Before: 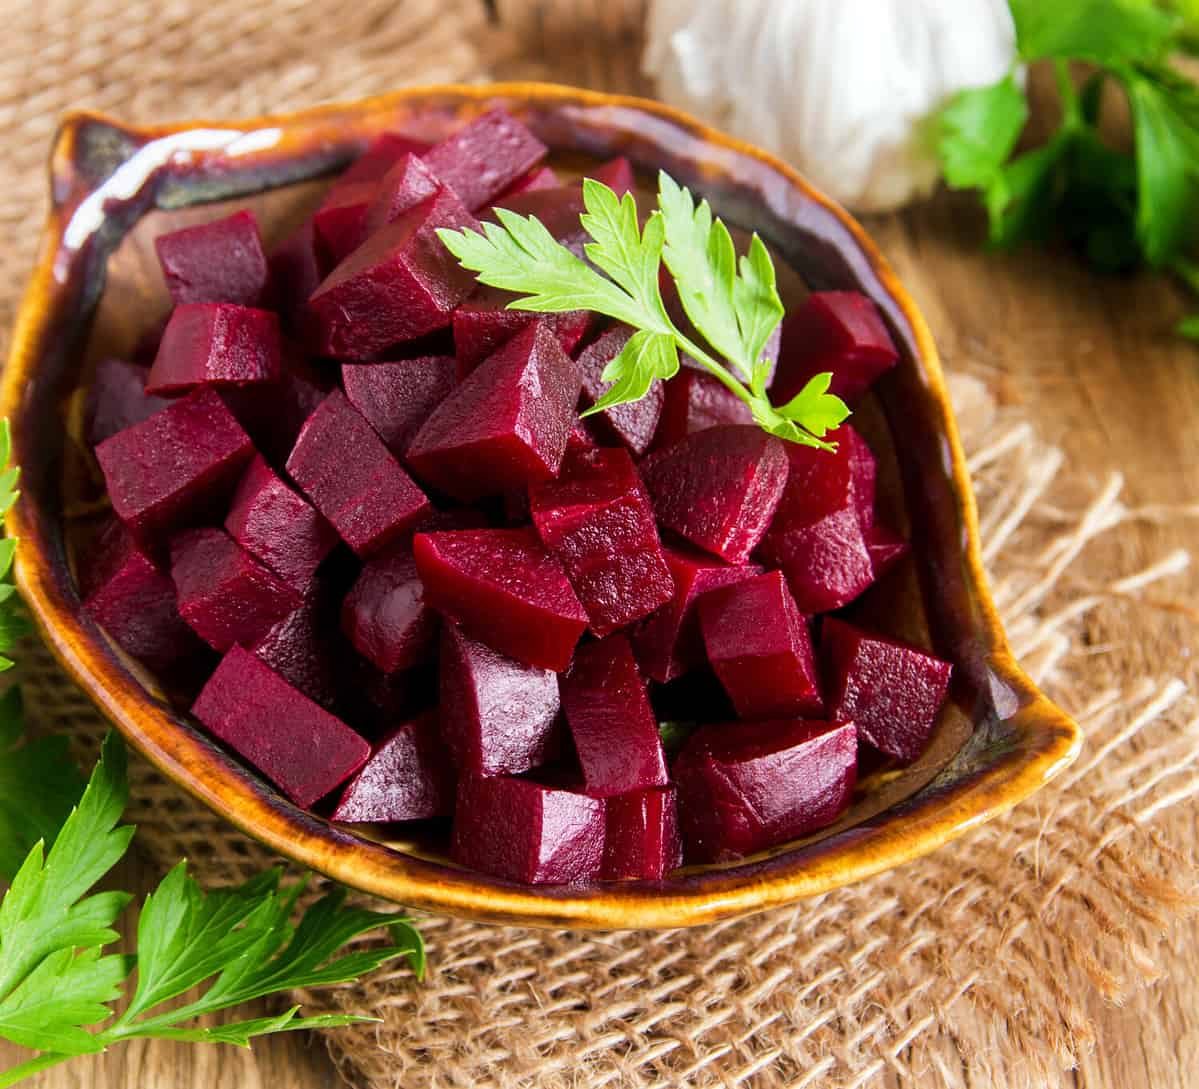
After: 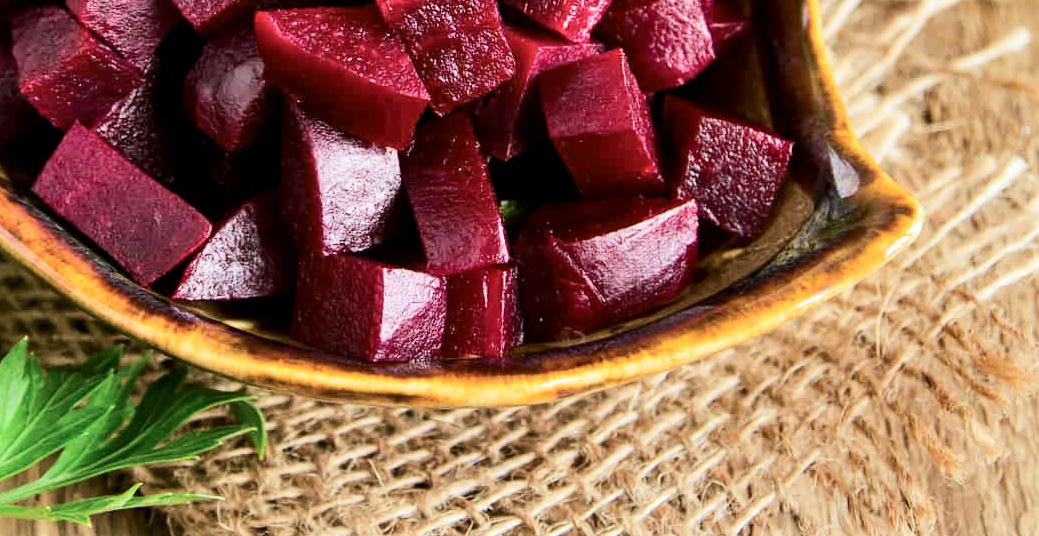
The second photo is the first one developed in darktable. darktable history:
local contrast: highlights 105%, shadows 98%, detail 120%, midtone range 0.2
tone curve: curves: ch0 [(0, 0) (0.078, 0.052) (0.236, 0.22) (0.427, 0.472) (0.508, 0.586) (0.654, 0.742) (0.793, 0.851) (0.994, 0.974)]; ch1 [(0, 0) (0.161, 0.092) (0.35, 0.33) (0.392, 0.392) (0.456, 0.456) (0.505, 0.502) (0.537, 0.518) (0.553, 0.534) (0.602, 0.579) (0.718, 0.718) (1, 1)]; ch2 [(0, 0) (0.346, 0.362) (0.411, 0.412) (0.502, 0.502) (0.531, 0.521) (0.586, 0.59) (0.621, 0.604) (1, 1)], color space Lab, independent channels, preserve colors none
shadows and highlights: shadows 37.51, highlights -27.77, soften with gaussian
crop and rotate: left 13.281%, top 47.973%, bottom 2.737%
